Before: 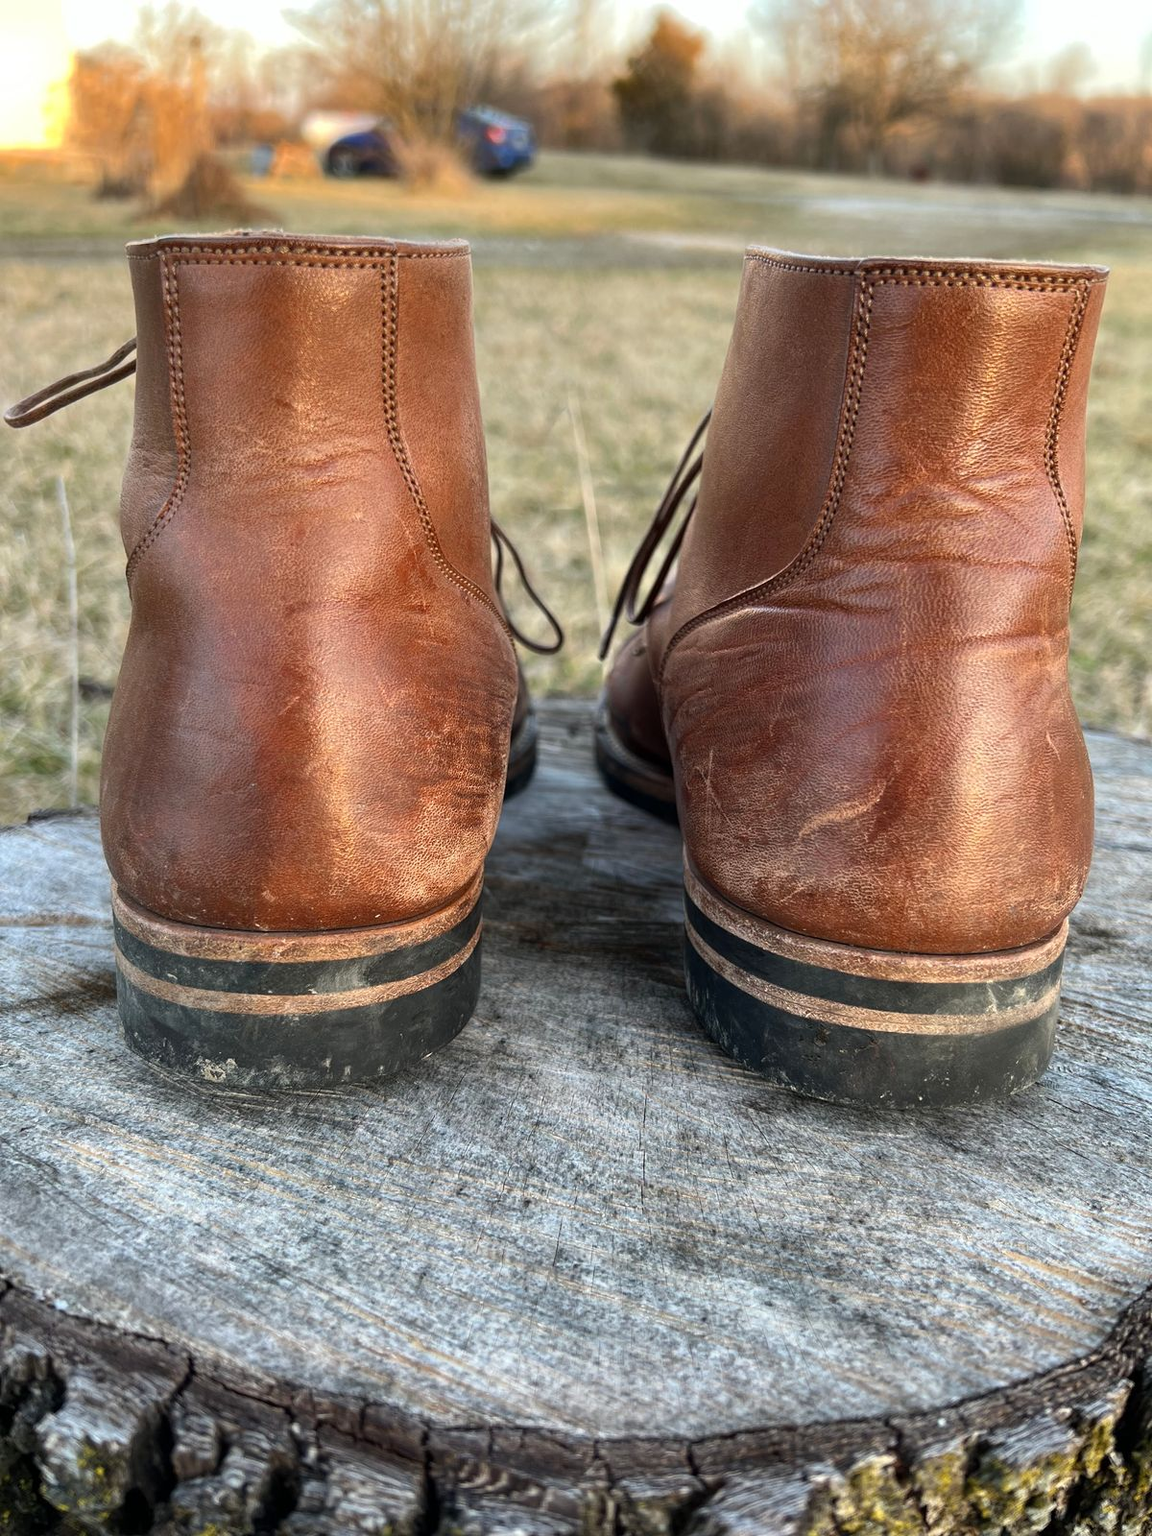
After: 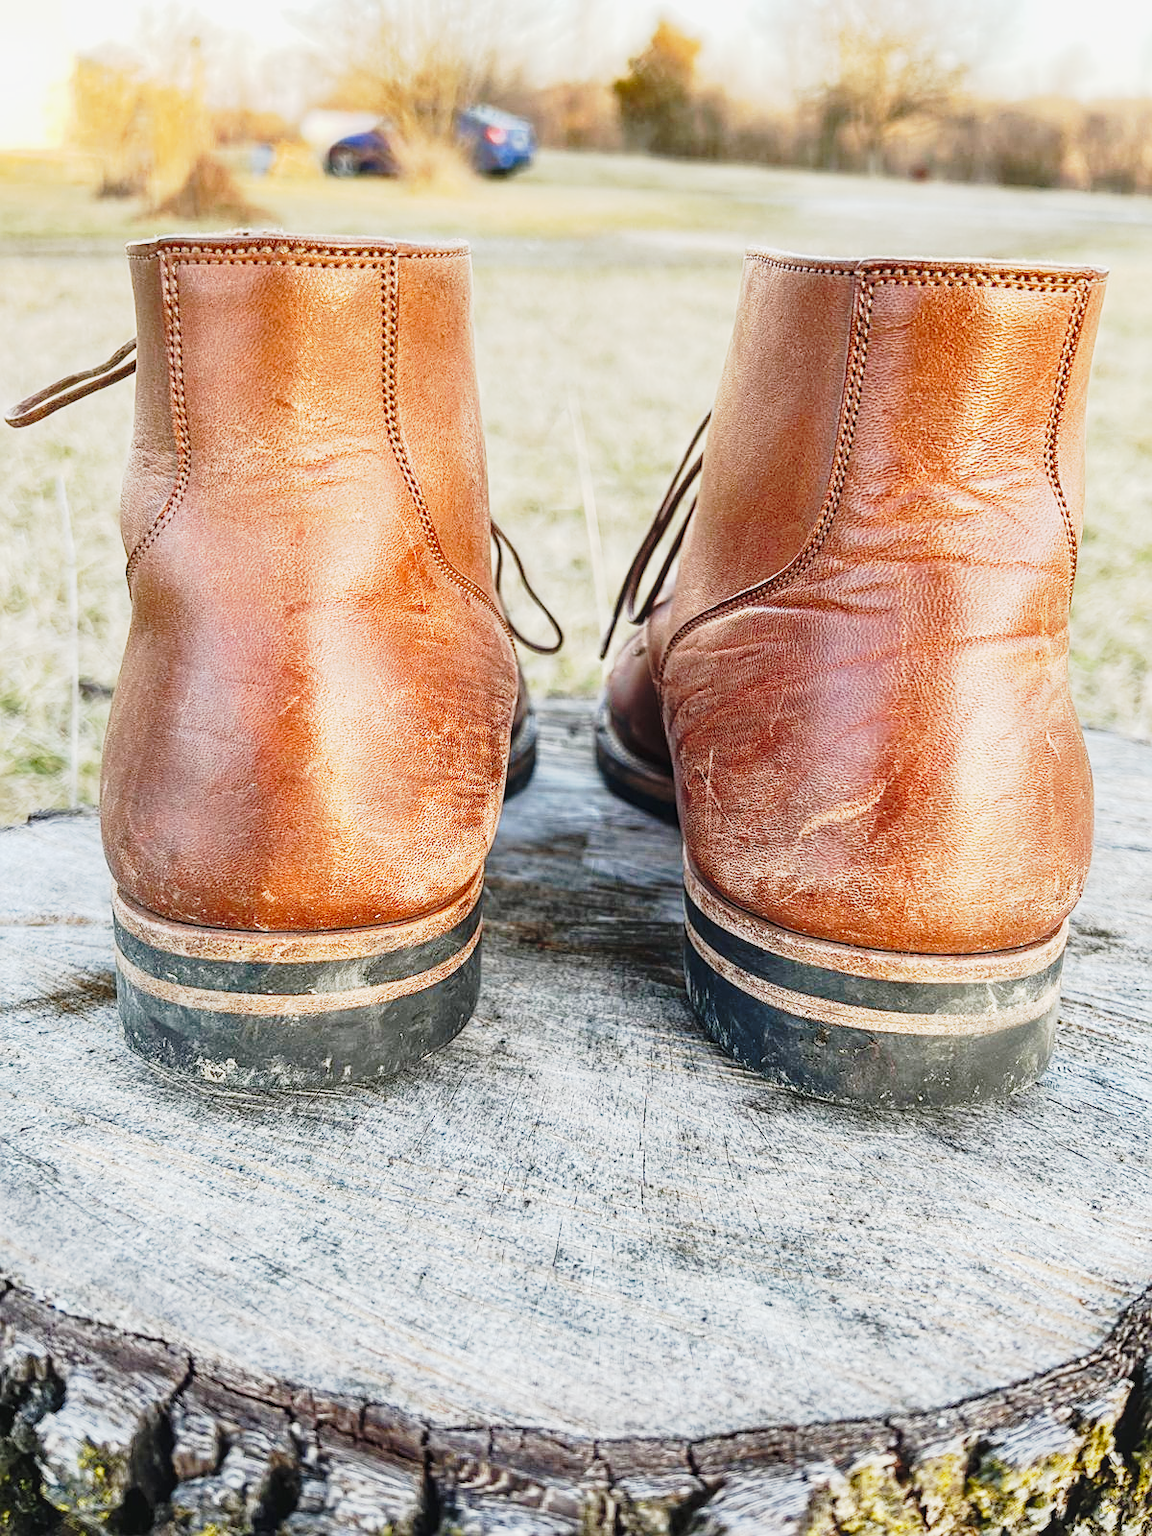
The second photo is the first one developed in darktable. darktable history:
shadows and highlights: radius 120.63, shadows 21.5, white point adjustment -9.62, highlights -15.87, soften with gaussian
local contrast: detail 110%
base curve: curves: ch0 [(0, 0) (0.028, 0.03) (0.121, 0.232) (0.46, 0.748) (0.859, 0.968) (1, 1)], preserve colors none
sharpen: on, module defaults
exposure: black level correction 0, exposure 1 EV, compensate highlight preservation false
